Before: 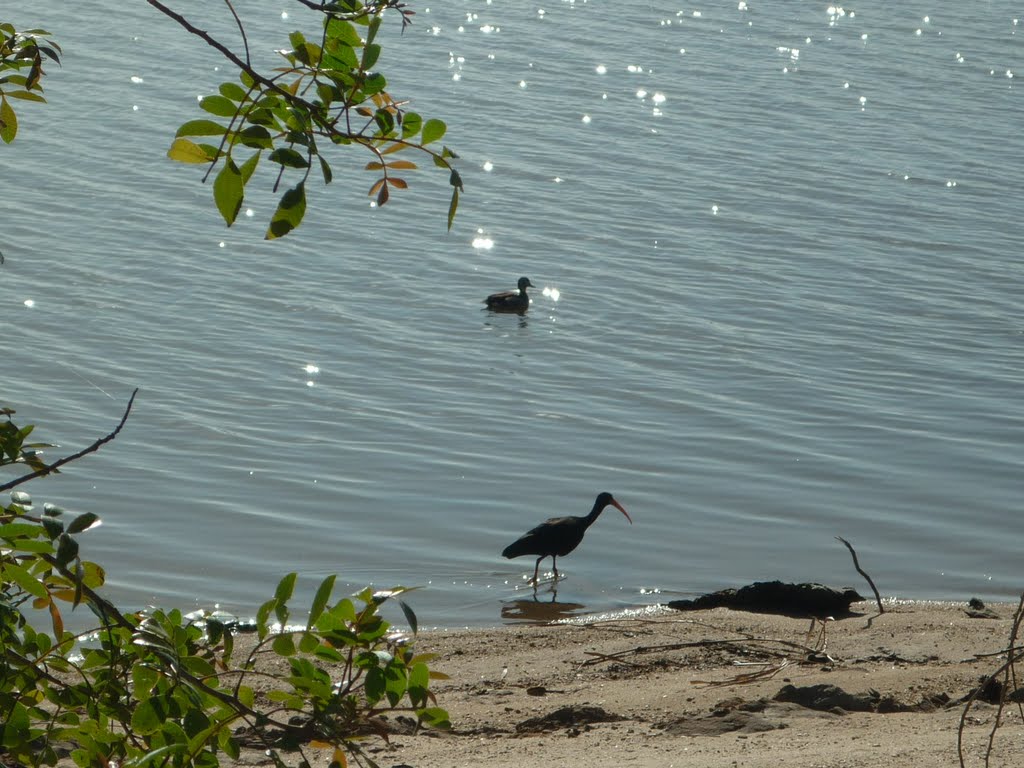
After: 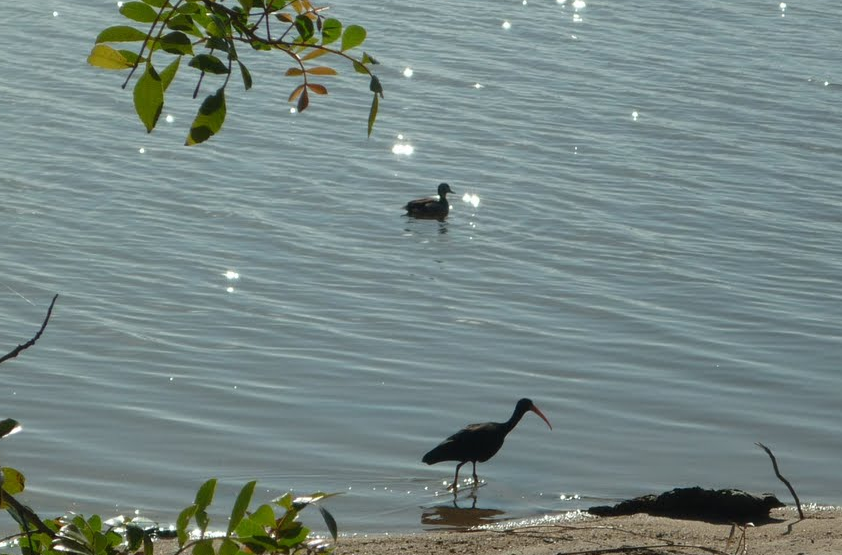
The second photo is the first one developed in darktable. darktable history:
crop: left 7.829%, top 12.258%, right 9.934%, bottom 15.429%
